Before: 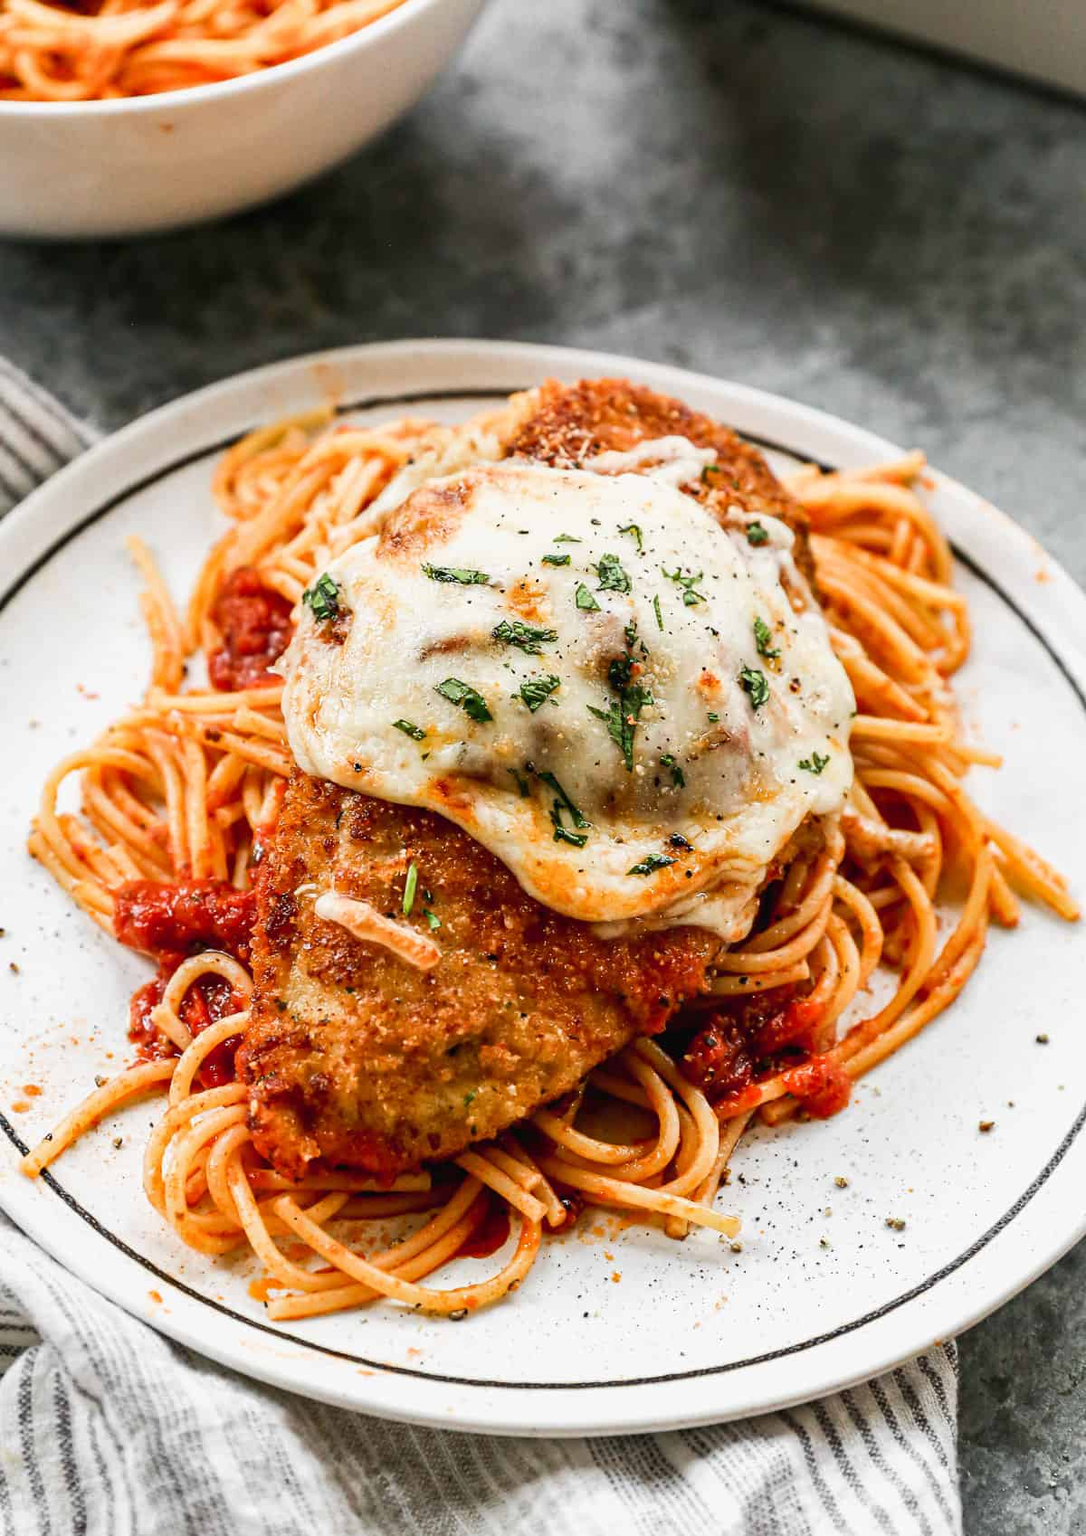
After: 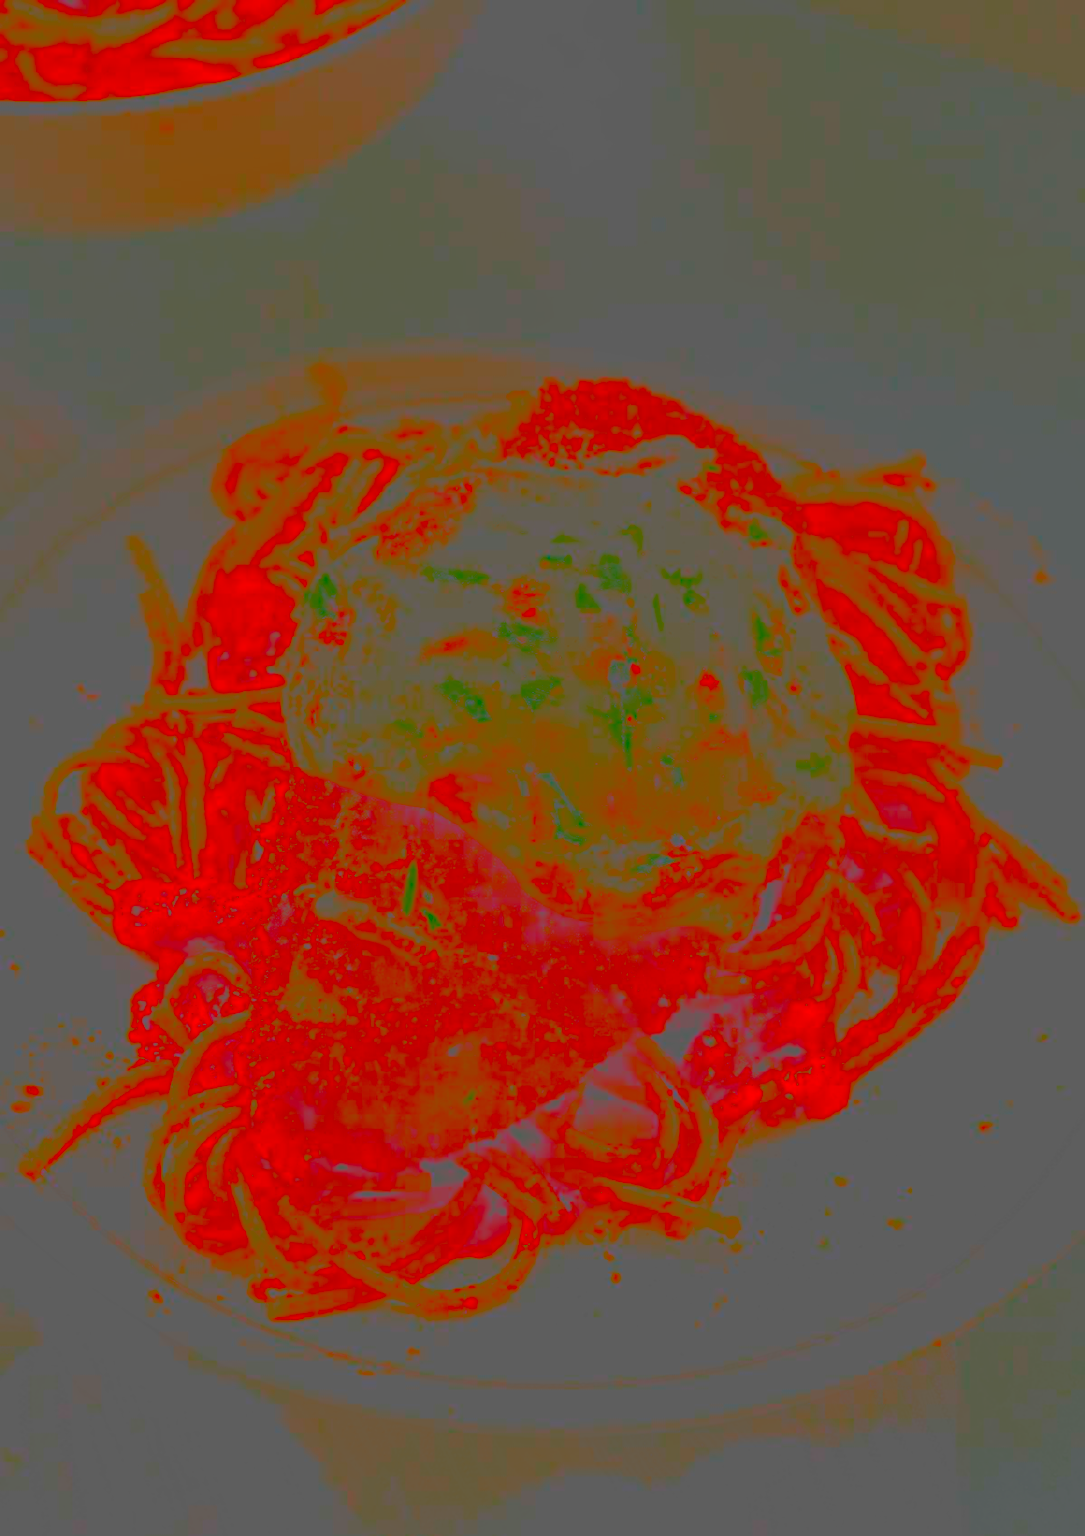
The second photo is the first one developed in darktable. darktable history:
contrast brightness saturation: contrast -0.99, brightness -0.17, saturation 0.75
sharpen: radius 2.676, amount 0.669
